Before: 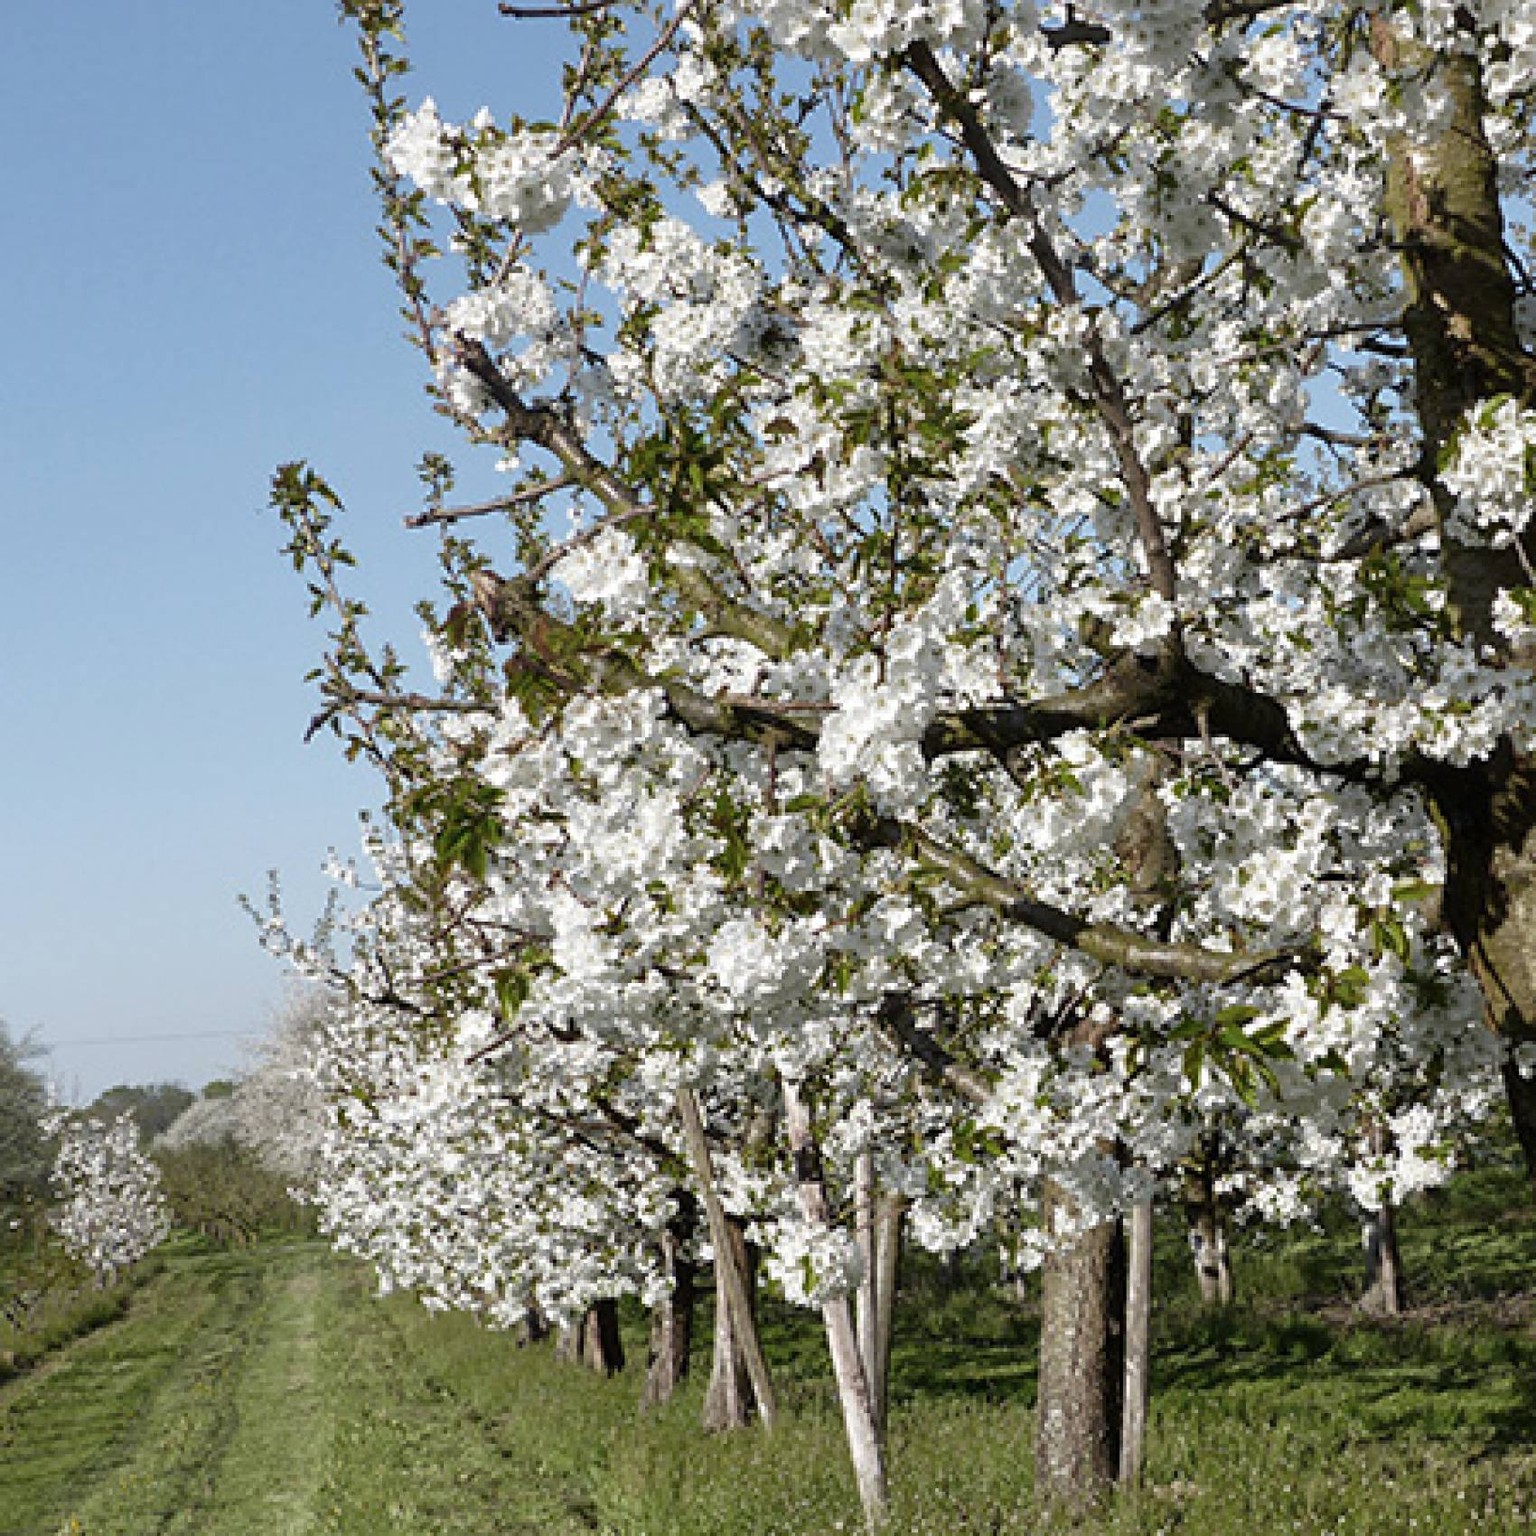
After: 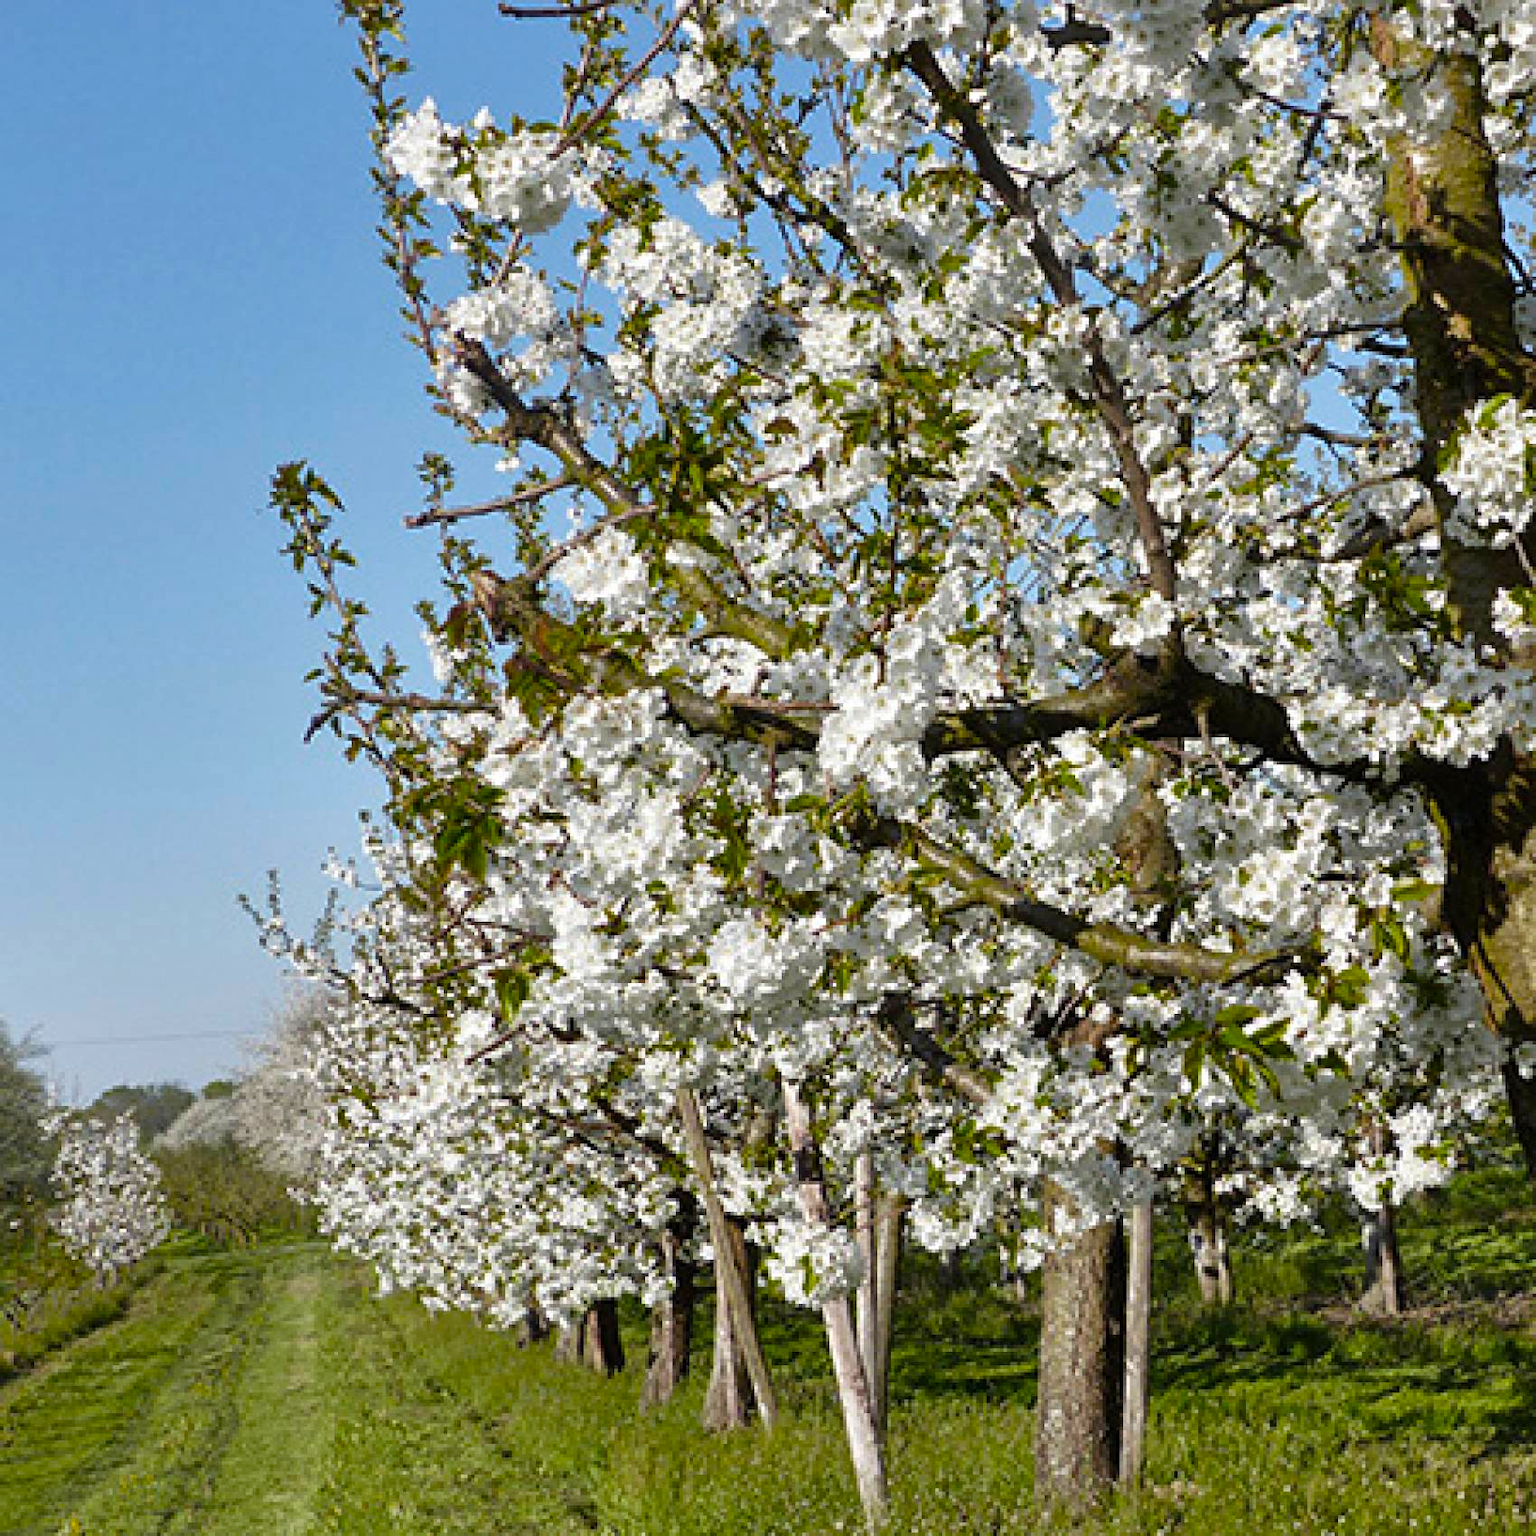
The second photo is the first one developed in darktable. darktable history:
shadows and highlights: low approximation 0.01, soften with gaussian
color balance rgb: linear chroma grading › global chroma 15%, perceptual saturation grading › global saturation 30%
